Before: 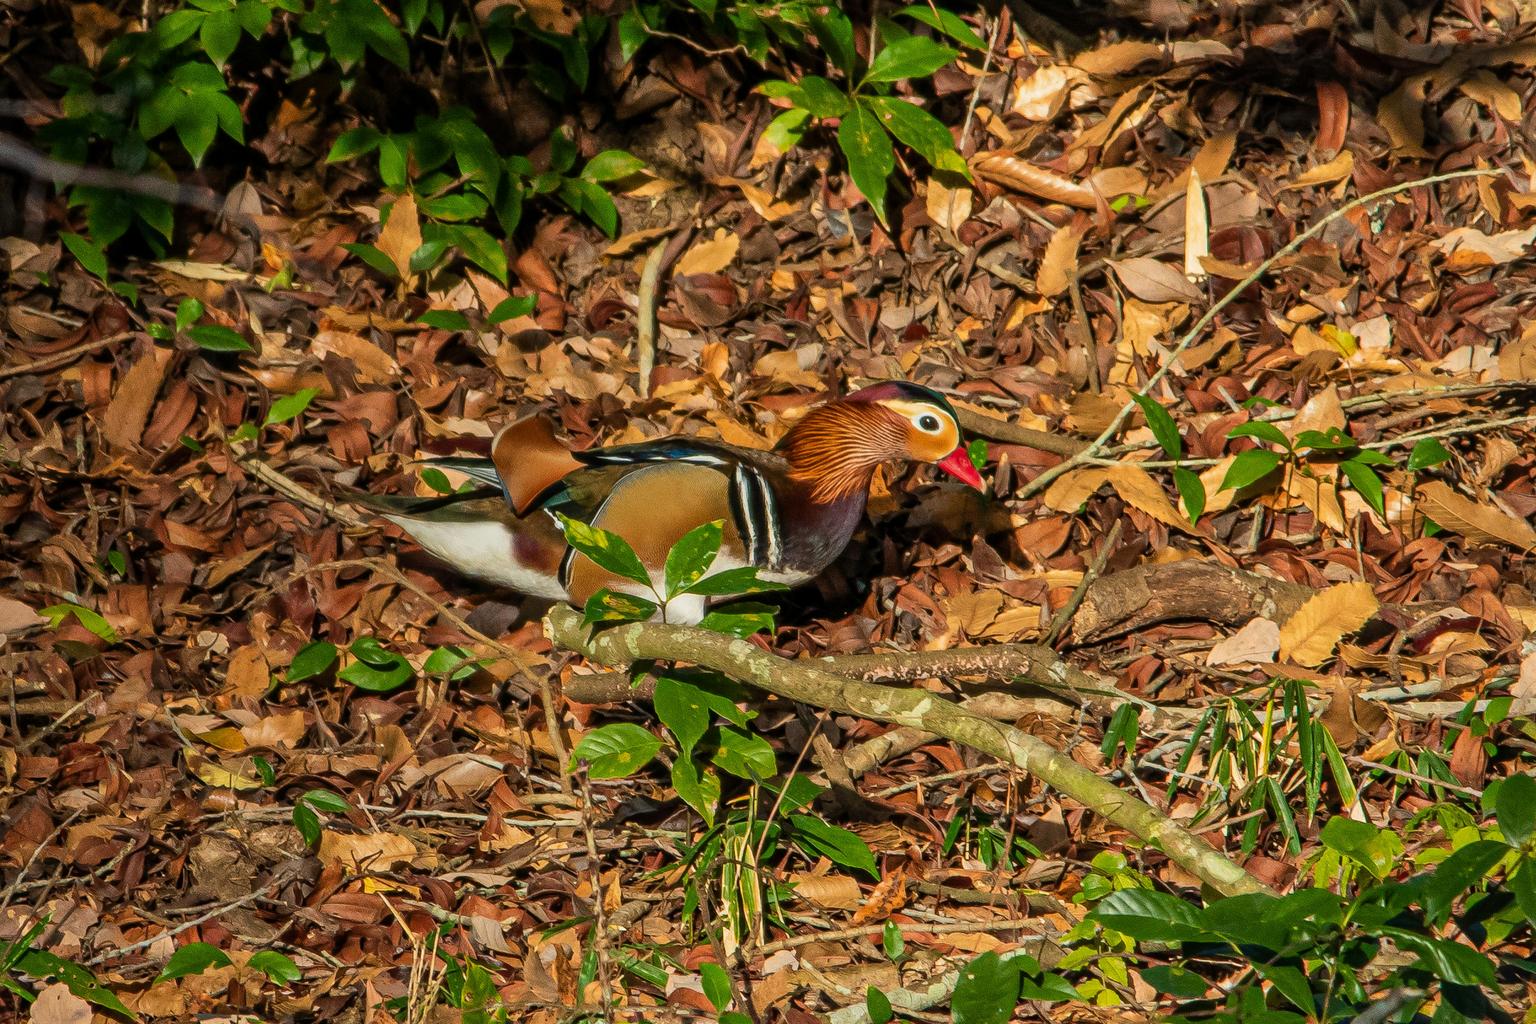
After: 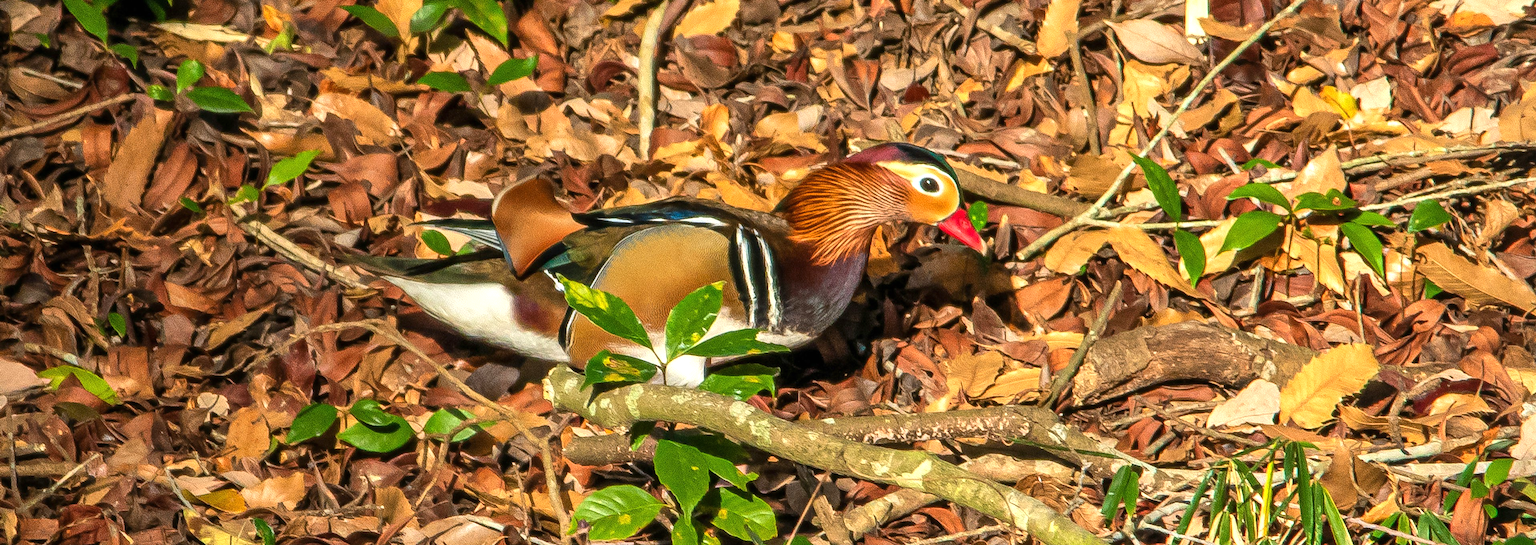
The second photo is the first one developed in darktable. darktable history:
crop and rotate: top 23.334%, bottom 23.435%
exposure: black level correction 0, exposure 0.692 EV, compensate highlight preservation false
